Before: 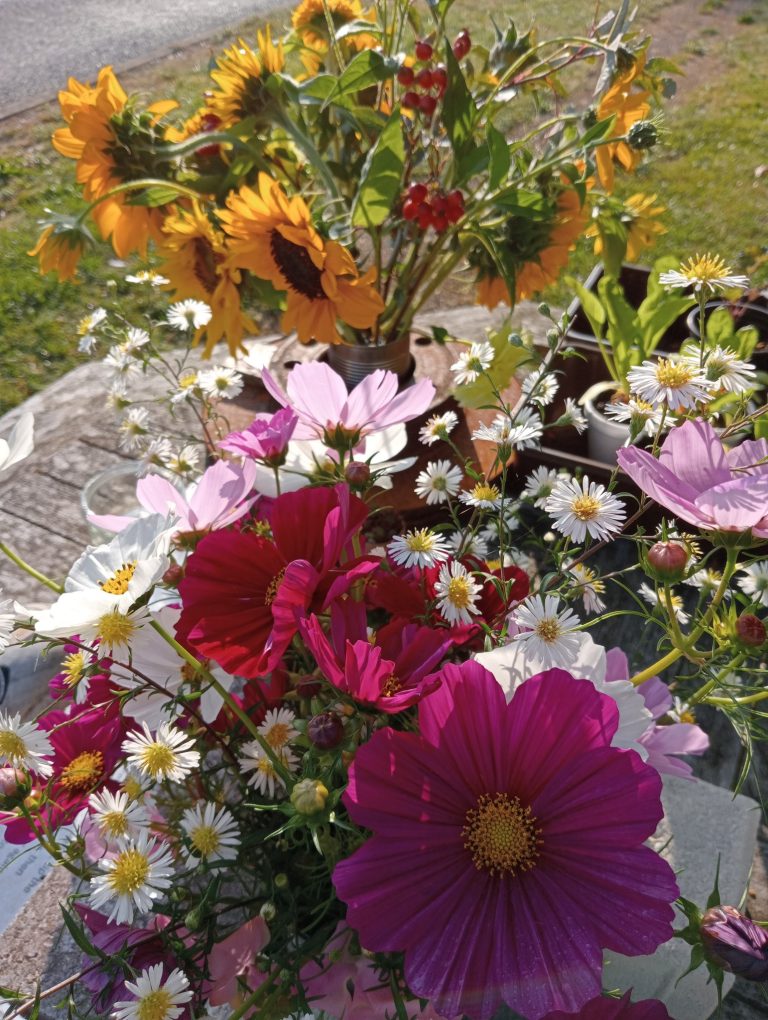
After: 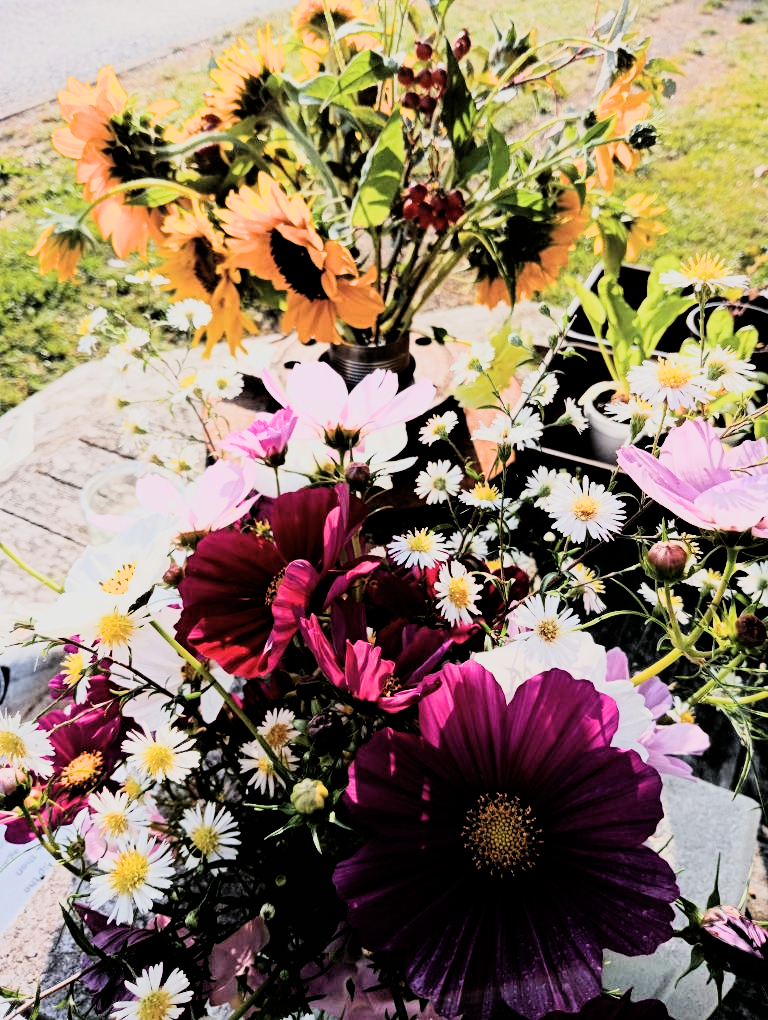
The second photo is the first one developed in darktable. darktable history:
rgb curve: curves: ch0 [(0, 0) (0.21, 0.15) (0.24, 0.21) (0.5, 0.75) (0.75, 0.96) (0.89, 0.99) (1, 1)]; ch1 [(0, 0.02) (0.21, 0.13) (0.25, 0.2) (0.5, 0.67) (0.75, 0.9) (0.89, 0.97) (1, 1)]; ch2 [(0, 0.02) (0.21, 0.13) (0.25, 0.2) (0.5, 0.67) (0.75, 0.9) (0.89, 0.97) (1, 1)], compensate middle gray true
filmic rgb: black relative exposure -5 EV, hardness 2.88, contrast 1.4, highlights saturation mix -30%
